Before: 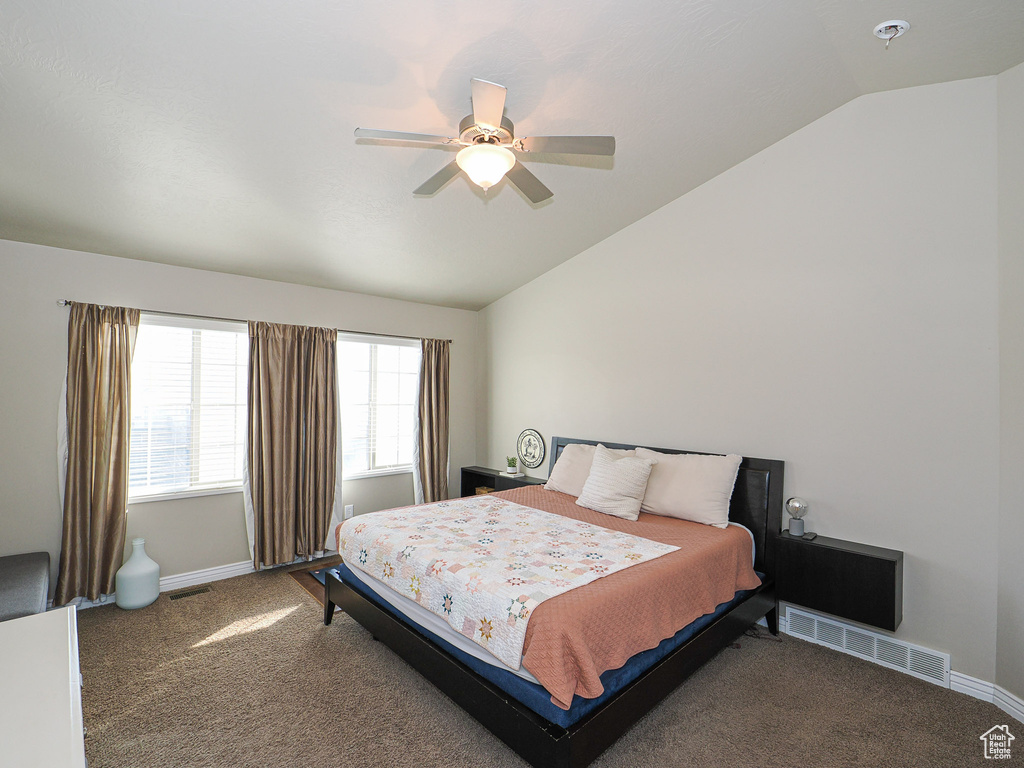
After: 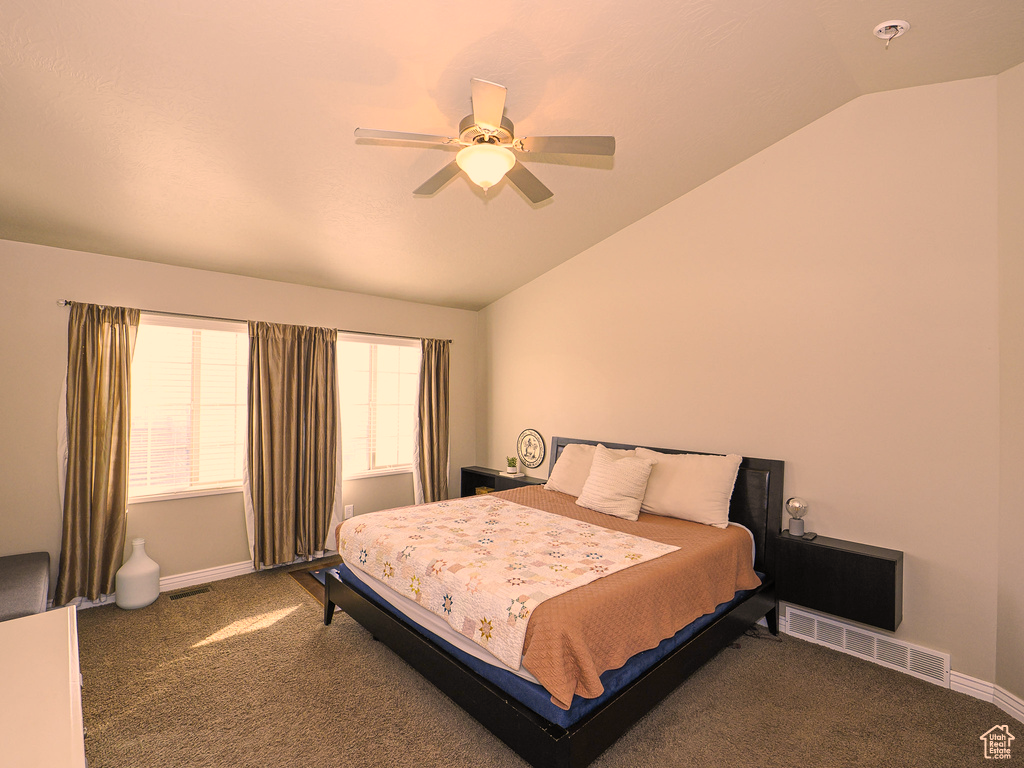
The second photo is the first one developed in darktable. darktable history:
color contrast: green-magenta contrast 0.8, blue-yellow contrast 1.1, unbound 0
color correction: highlights a* 21.88, highlights b* 22.25
